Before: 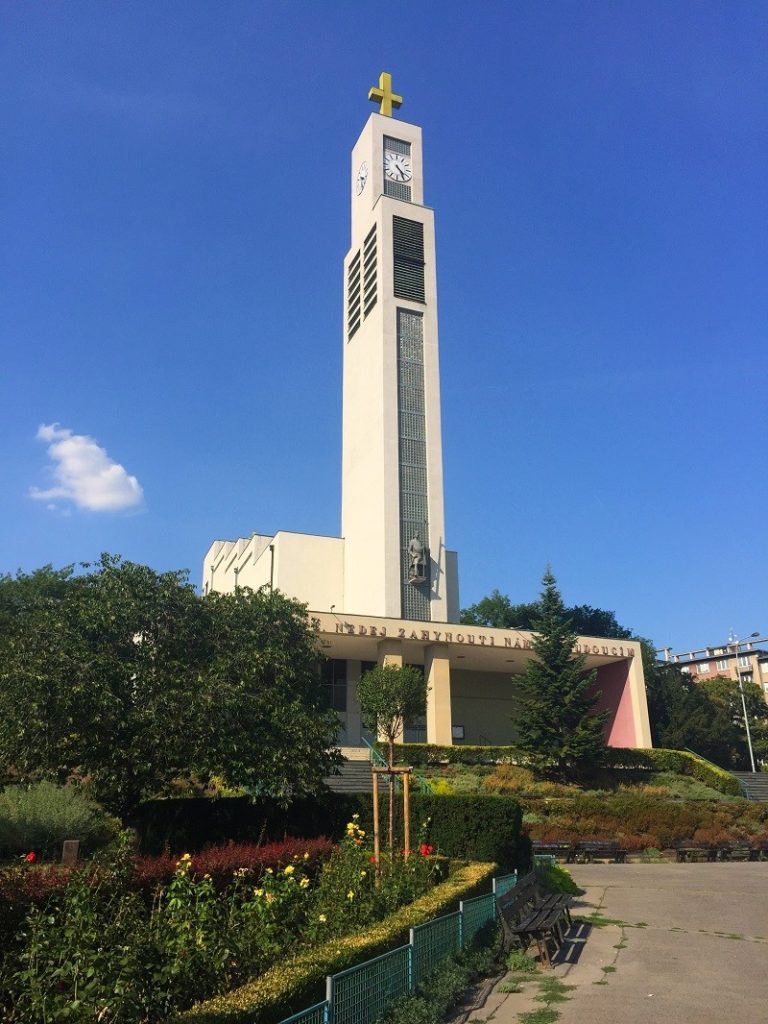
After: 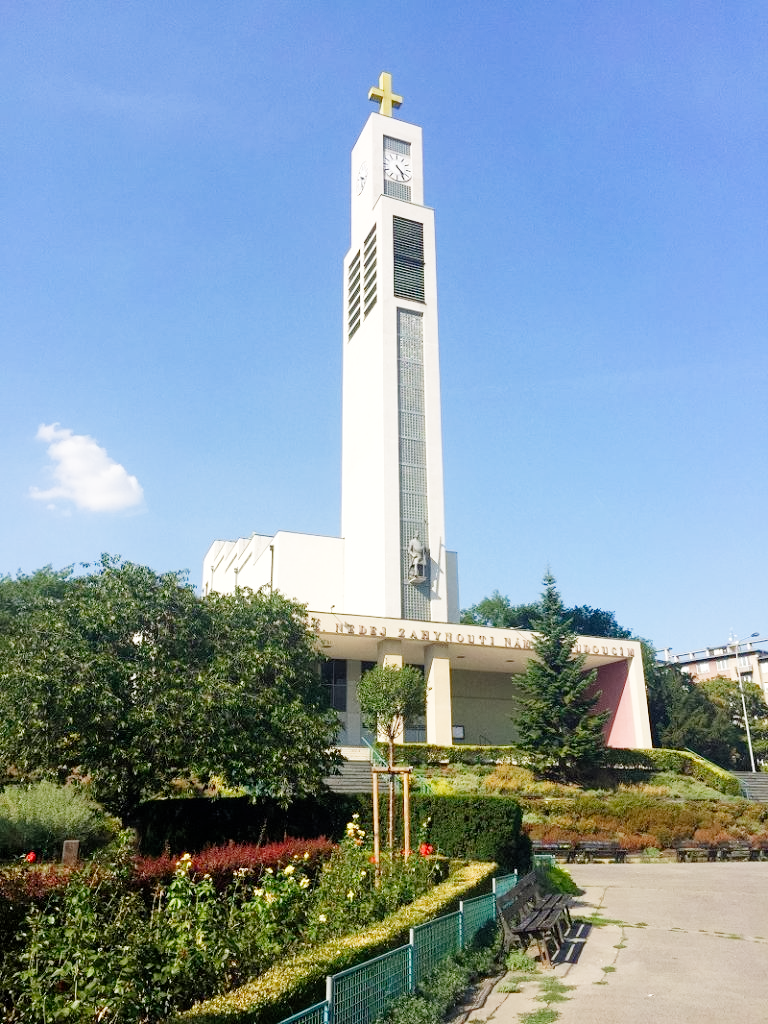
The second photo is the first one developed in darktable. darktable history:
exposure: exposure 2.25 EV, compensate highlight preservation false
filmic rgb: middle gray luminance 30%, black relative exposure -9 EV, white relative exposure 7 EV, threshold 6 EV, target black luminance 0%, hardness 2.94, latitude 2.04%, contrast 0.963, highlights saturation mix 5%, shadows ↔ highlights balance 12.16%, add noise in highlights 0, preserve chrominance no, color science v3 (2019), use custom middle-gray values true, iterations of high-quality reconstruction 0, contrast in highlights soft, enable highlight reconstruction true
color balance: contrast 10%
astrophoto denoise: luma 0%
